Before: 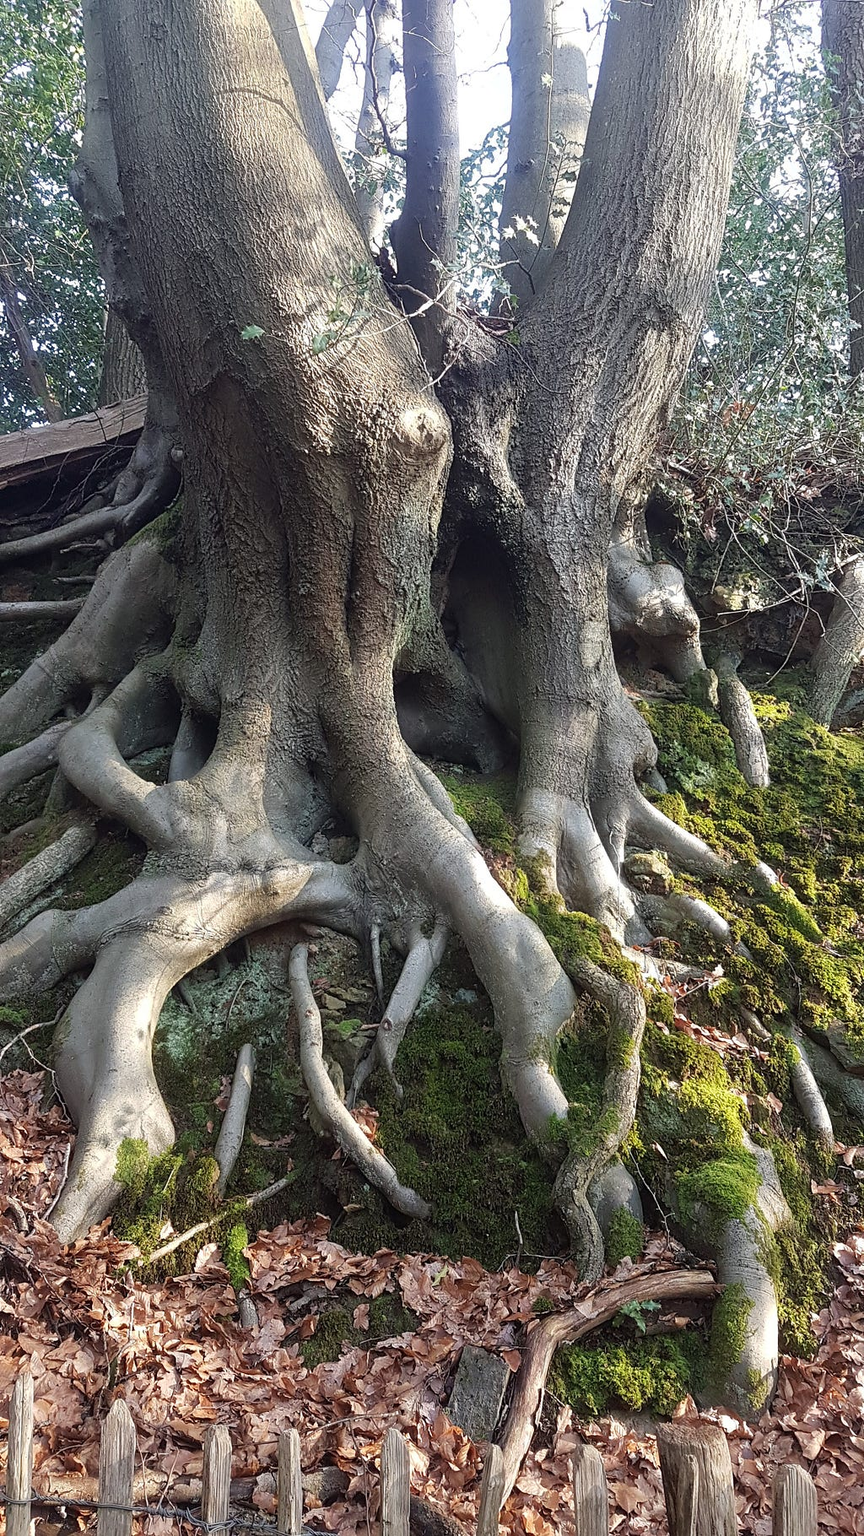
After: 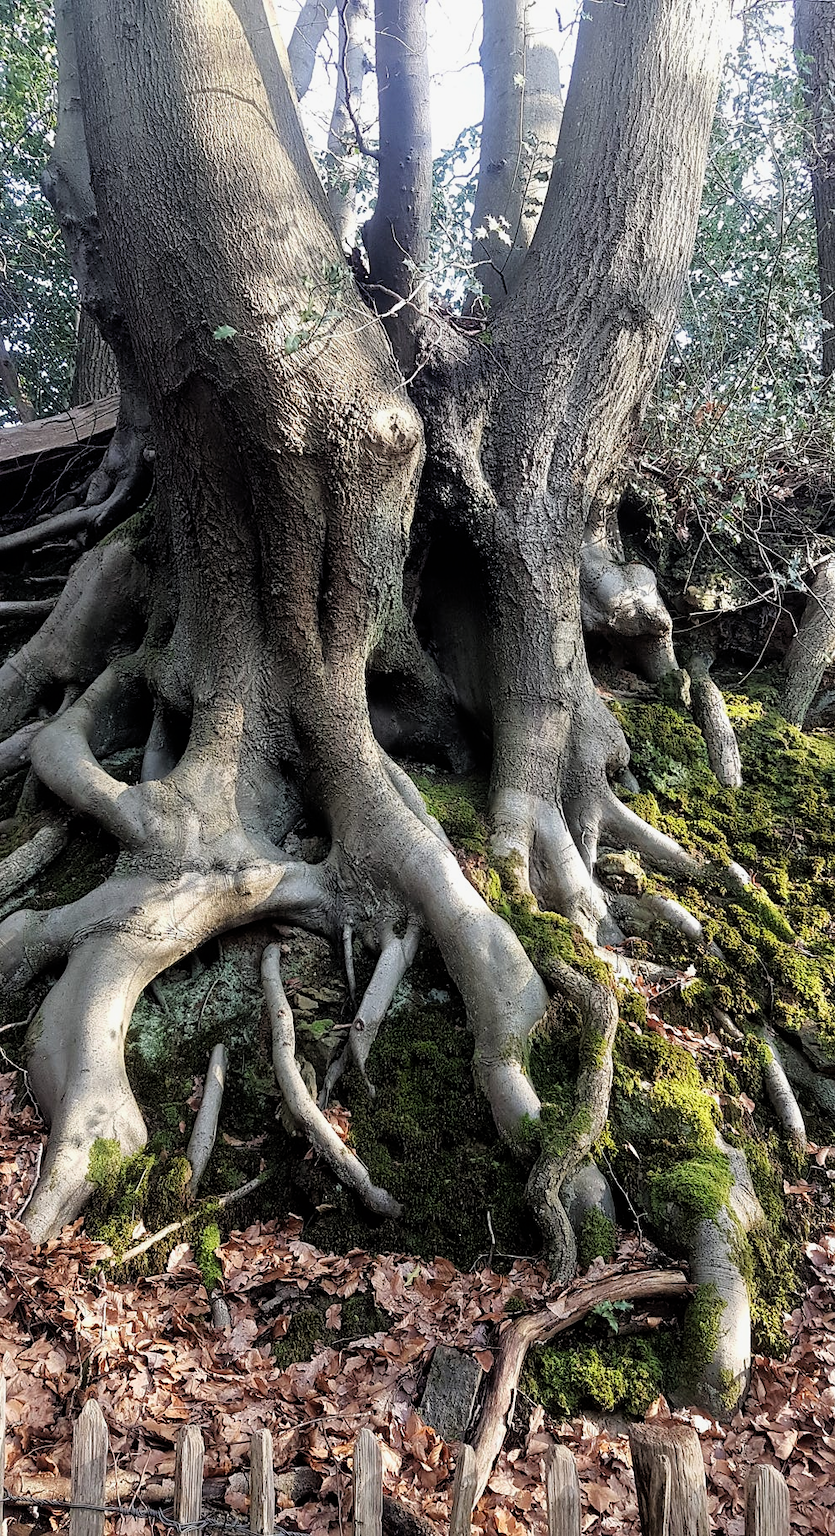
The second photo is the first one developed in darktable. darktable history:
filmic rgb: black relative exposure -4.93 EV, white relative exposure 2.84 EV, hardness 3.72
crop and rotate: left 3.238%
